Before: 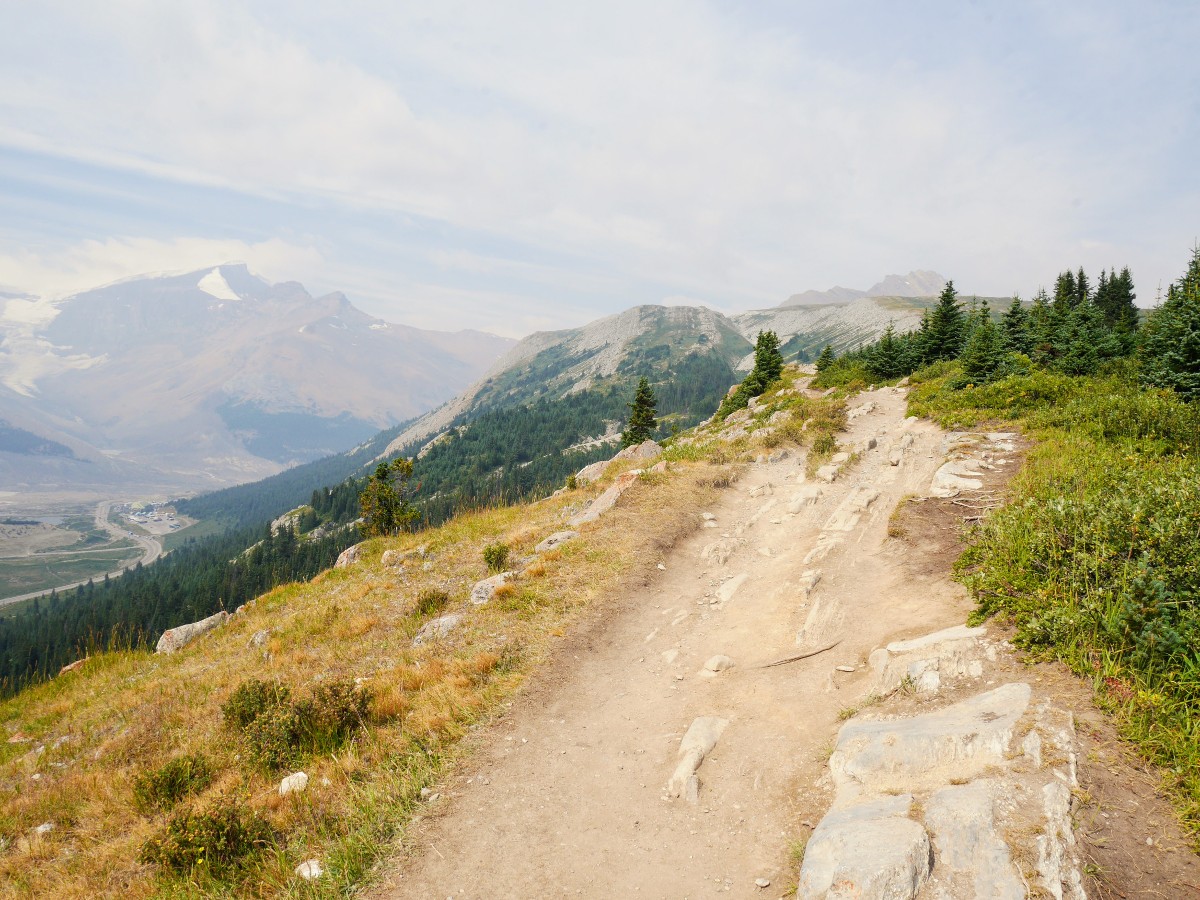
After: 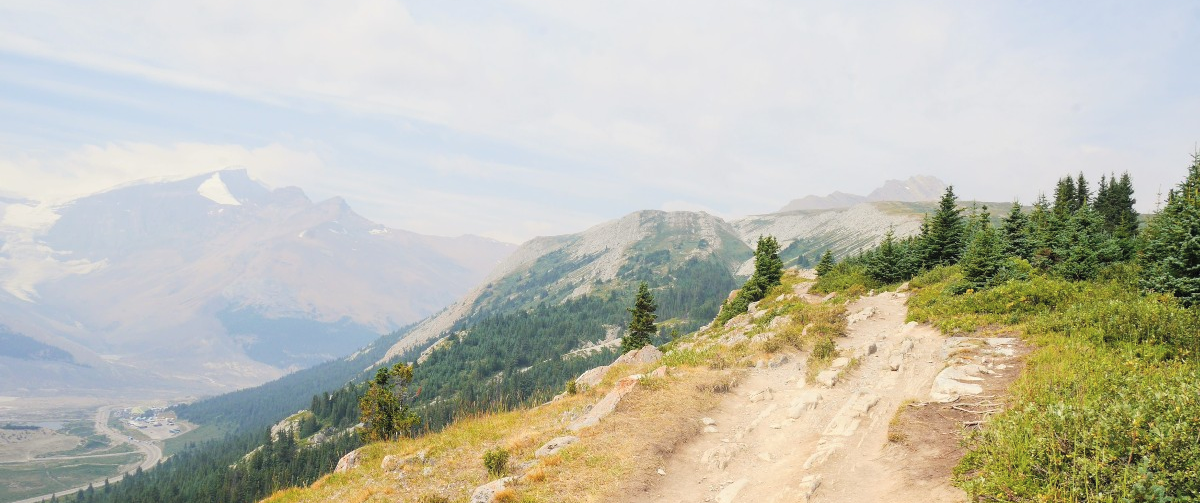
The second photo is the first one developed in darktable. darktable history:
crop and rotate: top 10.626%, bottom 33.398%
contrast brightness saturation: brightness 0.153
